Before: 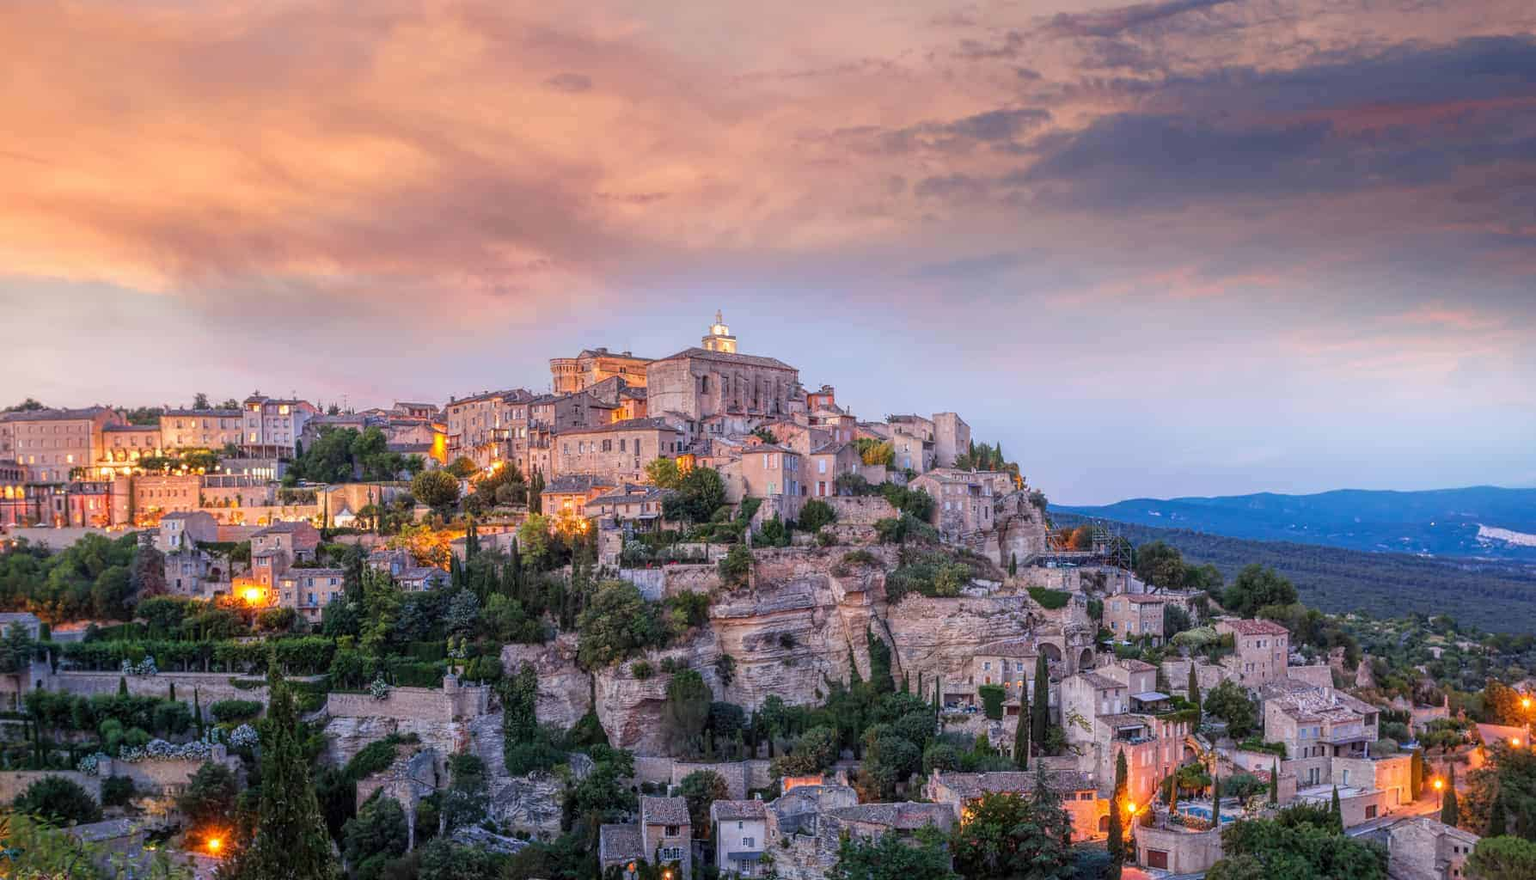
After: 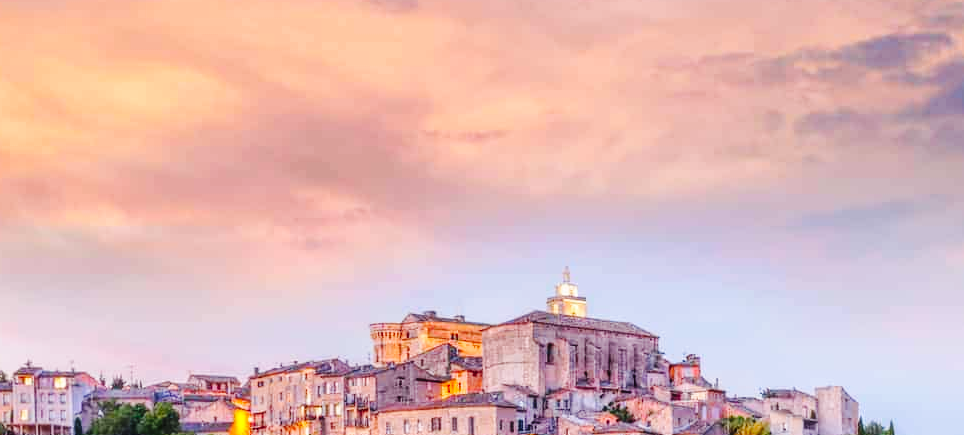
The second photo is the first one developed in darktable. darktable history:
contrast brightness saturation: contrast 0.043, saturation 0.161
crop: left 15.156%, top 9.244%, right 30.896%, bottom 48.261%
base curve: curves: ch0 [(0, 0) (0.036, 0.025) (0.121, 0.166) (0.206, 0.329) (0.605, 0.79) (1, 1)], preserve colors none
